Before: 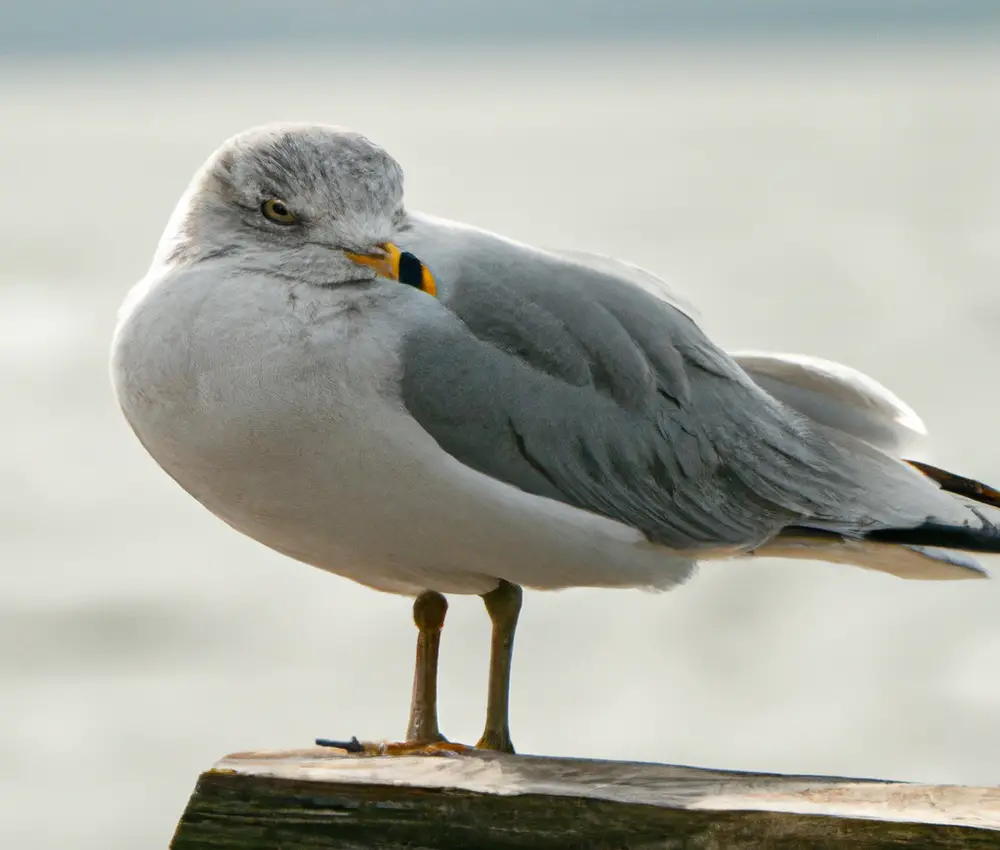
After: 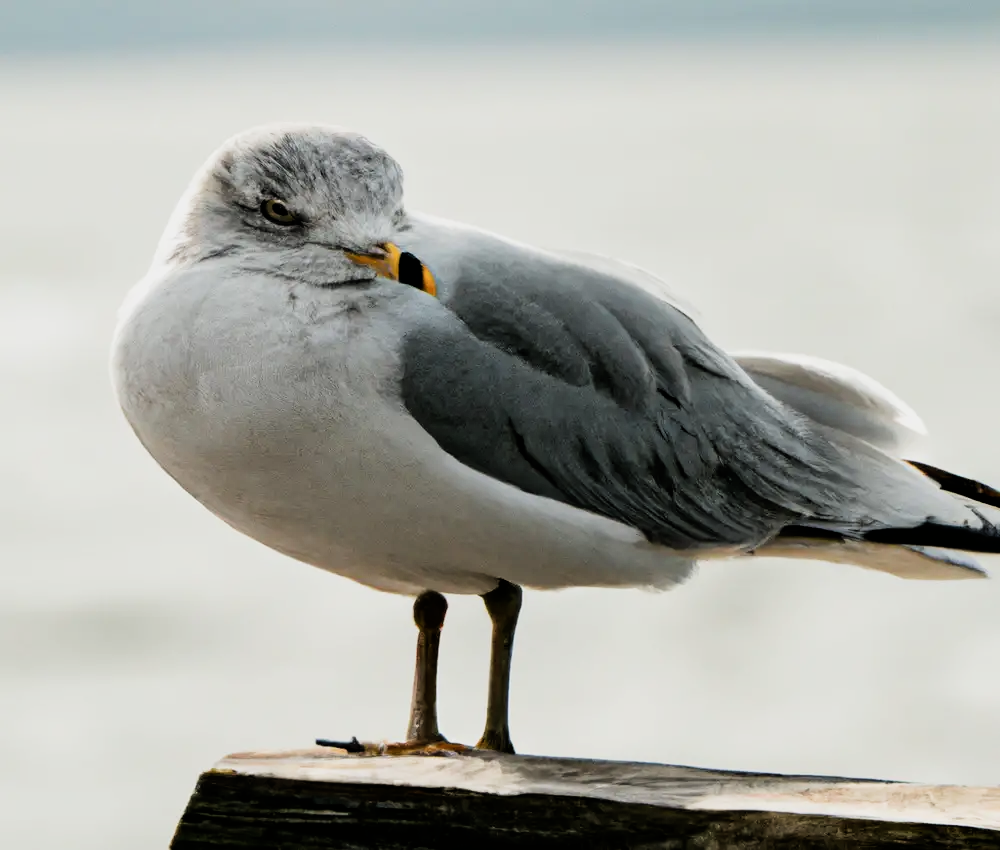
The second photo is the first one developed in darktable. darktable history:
filmic rgb: black relative exposure -5.1 EV, white relative exposure 3.51 EV, hardness 3.18, contrast 1.513, highlights saturation mix -49.22%
